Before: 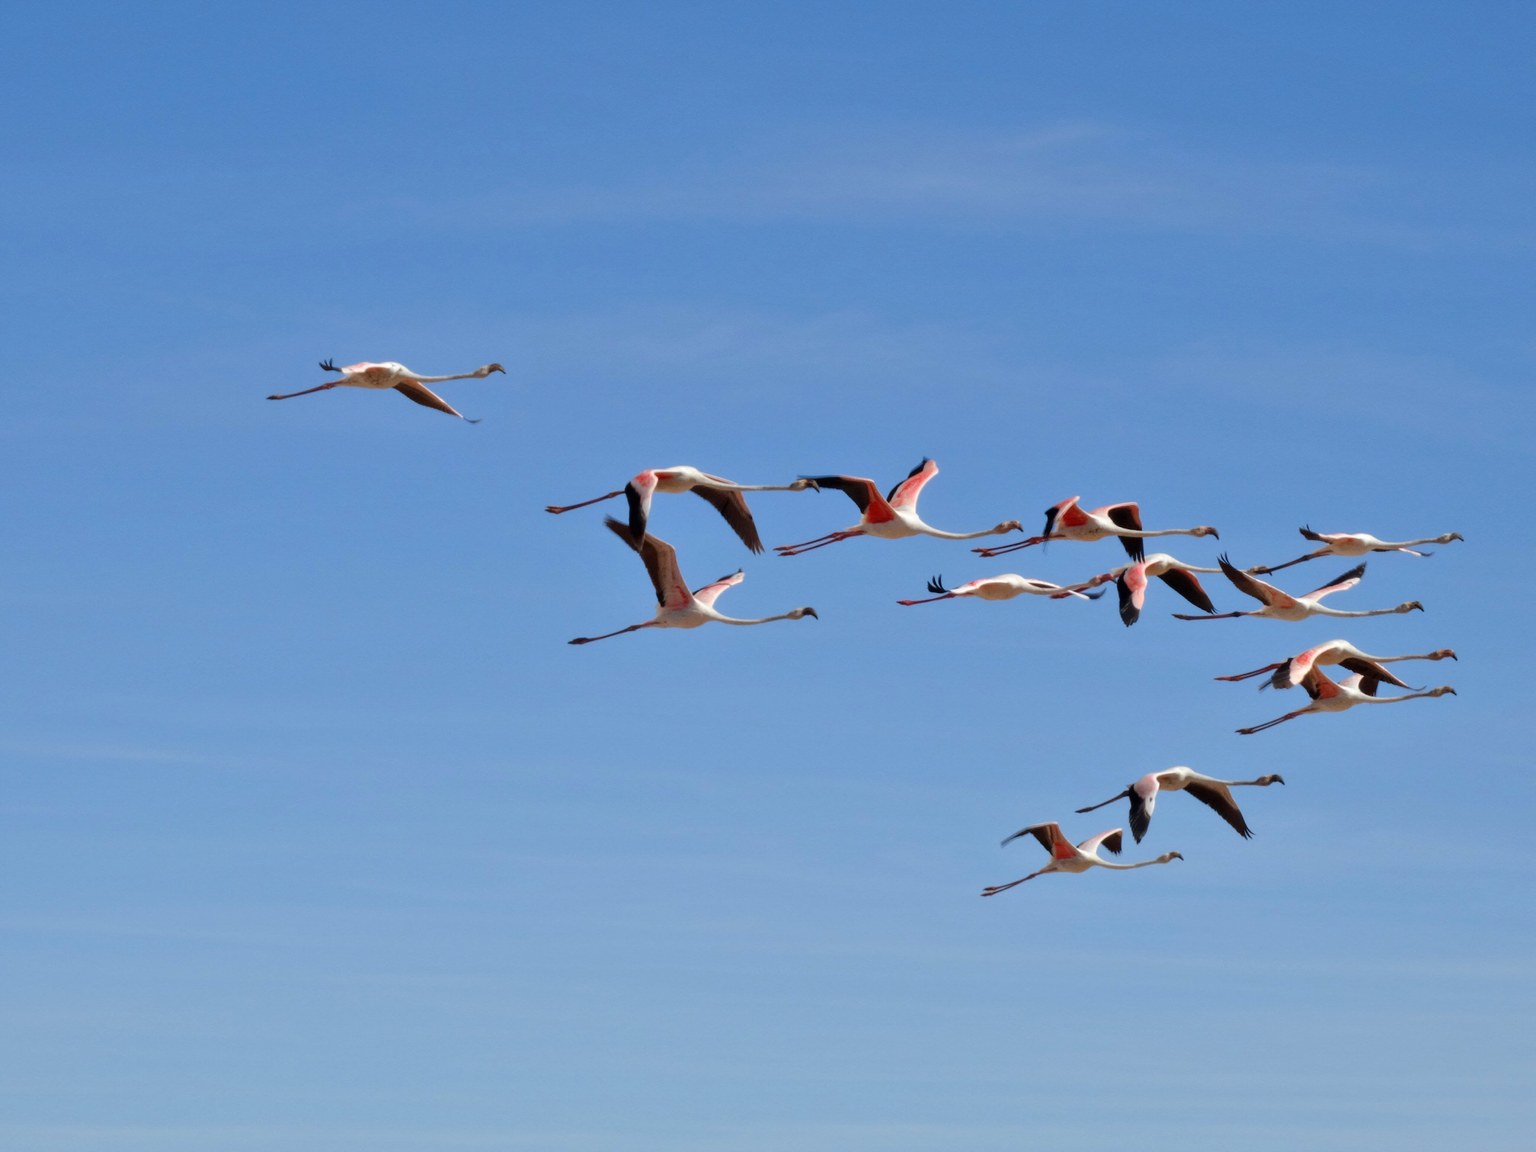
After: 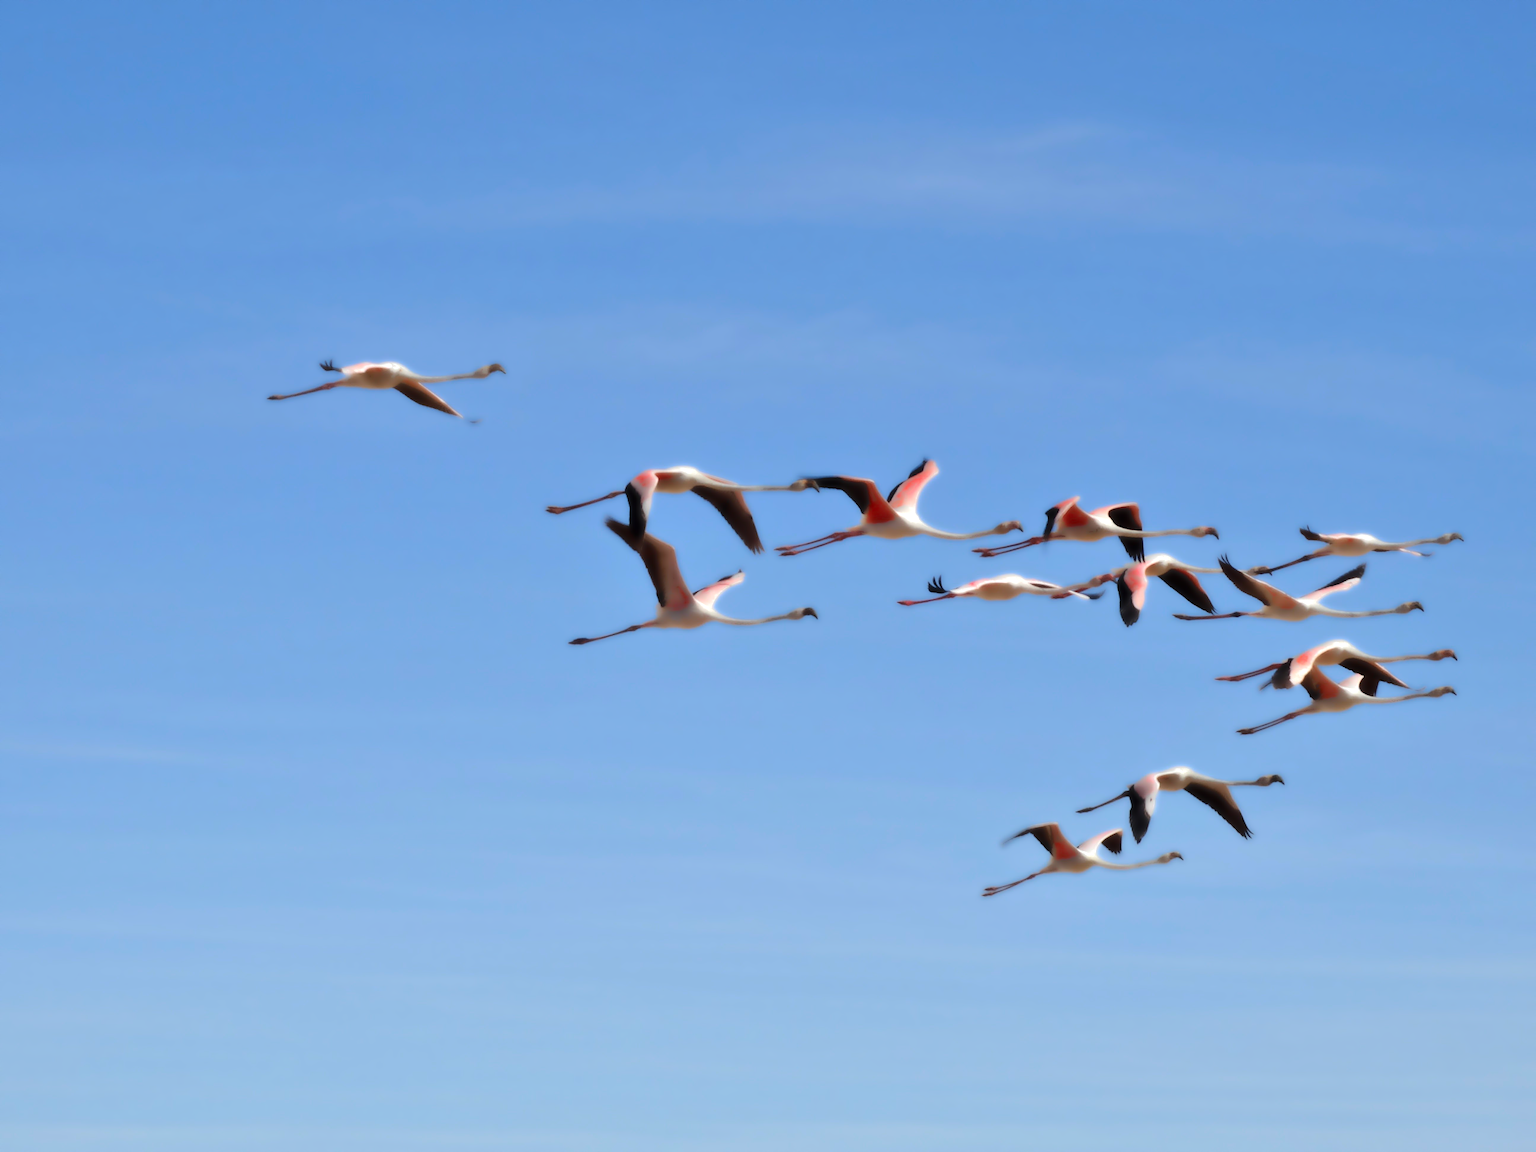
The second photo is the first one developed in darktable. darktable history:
tone equalizer: -8 EV -0.417 EV, -7 EV -0.389 EV, -6 EV -0.333 EV, -5 EV -0.222 EV, -3 EV 0.222 EV, -2 EV 0.333 EV, -1 EV 0.389 EV, +0 EV 0.417 EV, edges refinement/feathering 500, mask exposure compensation -1.25 EV, preserve details no
lowpass: radius 4, soften with bilateral filter, unbound 0
